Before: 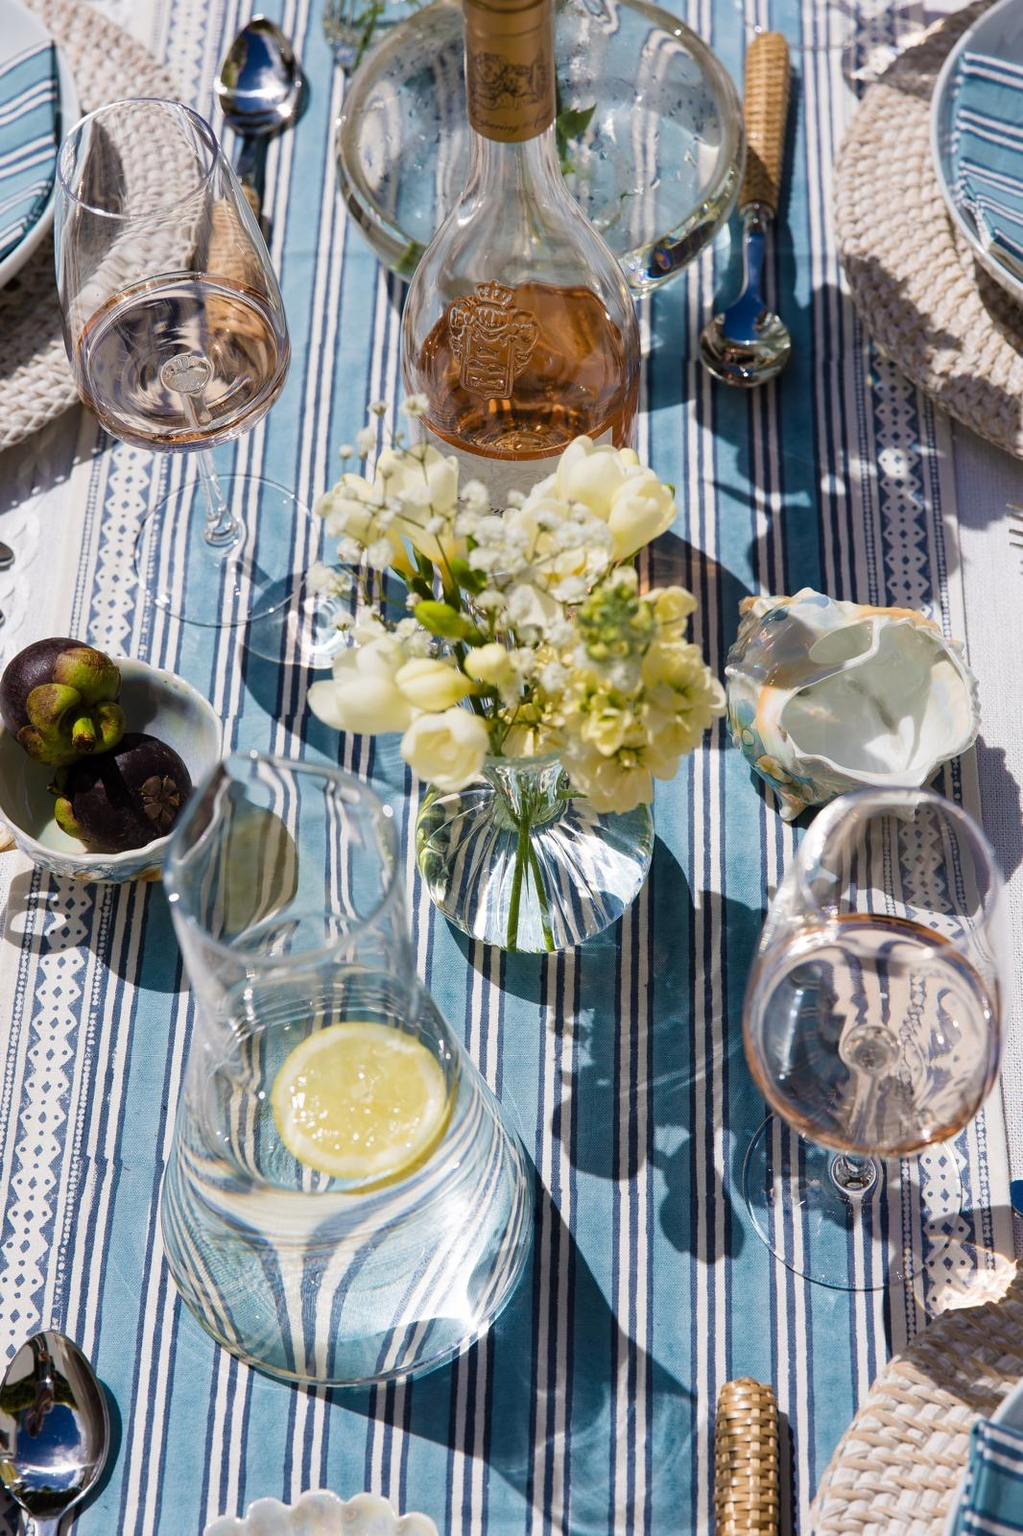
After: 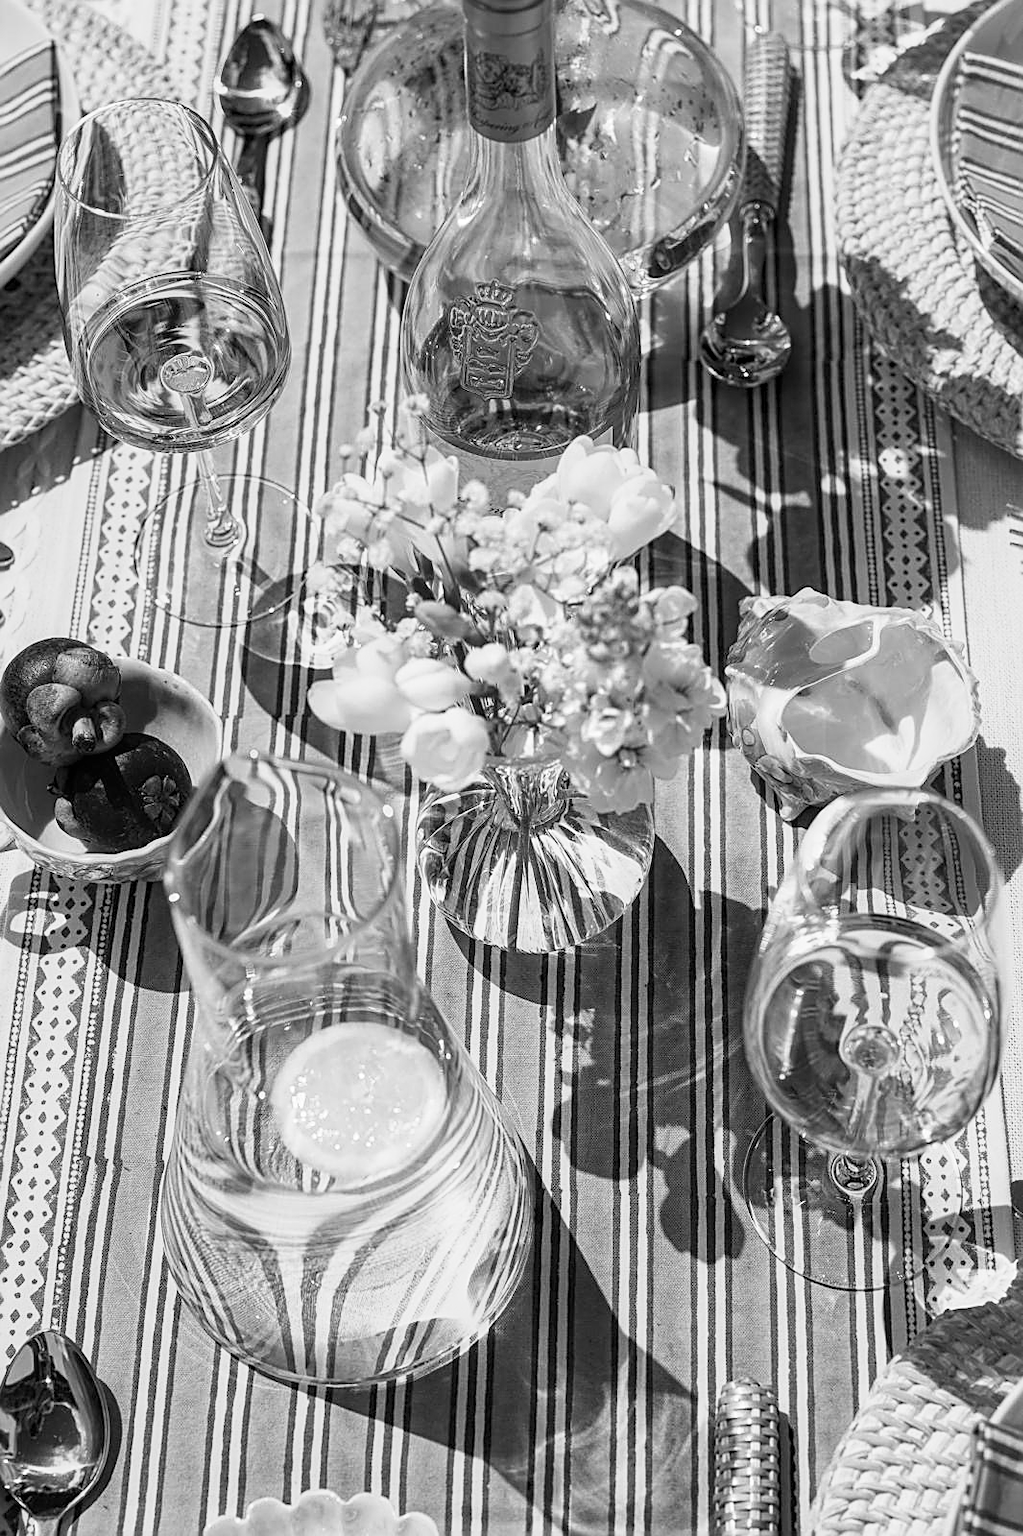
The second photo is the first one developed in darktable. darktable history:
local contrast: on, module defaults
sharpen: amount 0.75
base curve: curves: ch0 [(0, 0) (0.688, 0.865) (1, 1)], preserve colors none
monochrome: a 30.25, b 92.03
